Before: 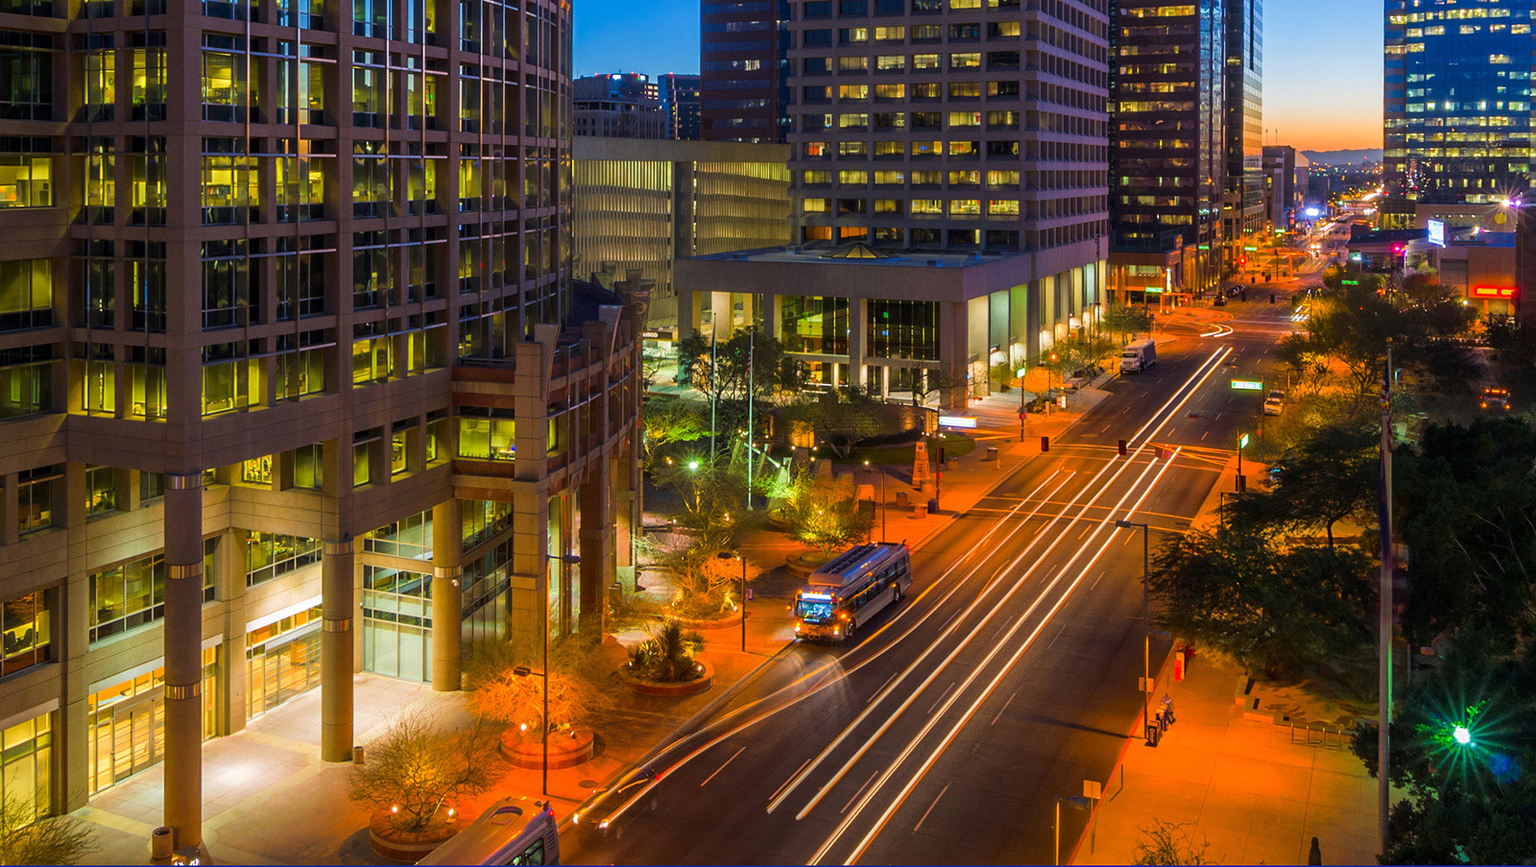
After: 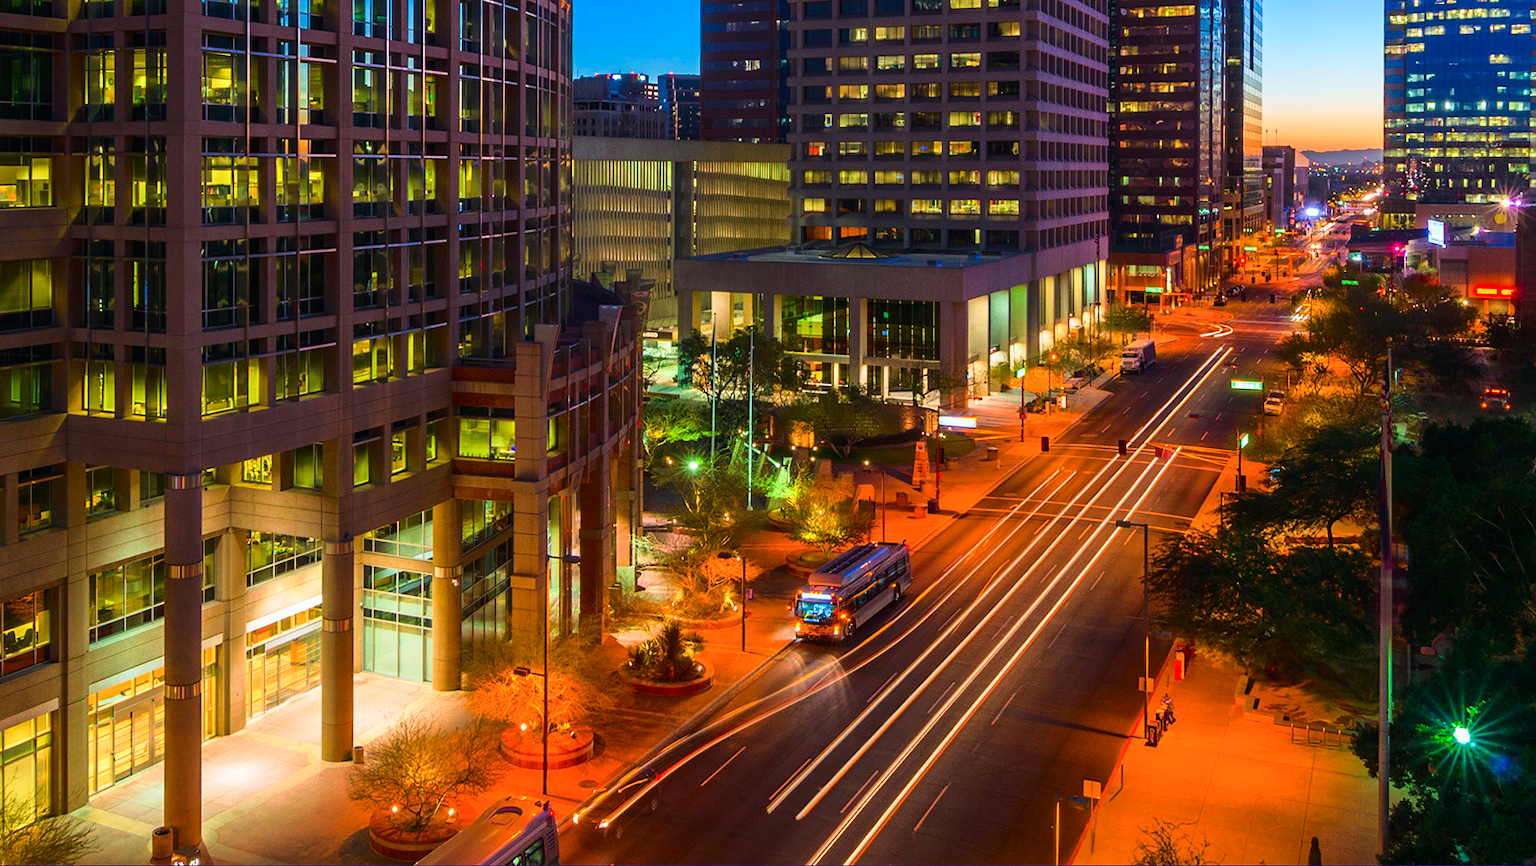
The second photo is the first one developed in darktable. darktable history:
tone curve: curves: ch0 [(0, 0.01) (0.037, 0.032) (0.131, 0.108) (0.275, 0.258) (0.483, 0.512) (0.61, 0.661) (0.696, 0.76) (0.792, 0.867) (0.911, 0.955) (0.997, 0.995)]; ch1 [(0, 0) (0.308, 0.268) (0.425, 0.383) (0.503, 0.502) (0.529, 0.543) (0.706, 0.754) (0.869, 0.907) (1, 1)]; ch2 [(0, 0) (0.228, 0.196) (0.336, 0.315) (0.399, 0.403) (0.485, 0.487) (0.502, 0.502) (0.525, 0.523) (0.545, 0.552) (0.587, 0.61) (0.636, 0.654) (0.711, 0.729) (0.855, 0.87) (0.998, 0.977)], color space Lab, independent channels, preserve colors none
